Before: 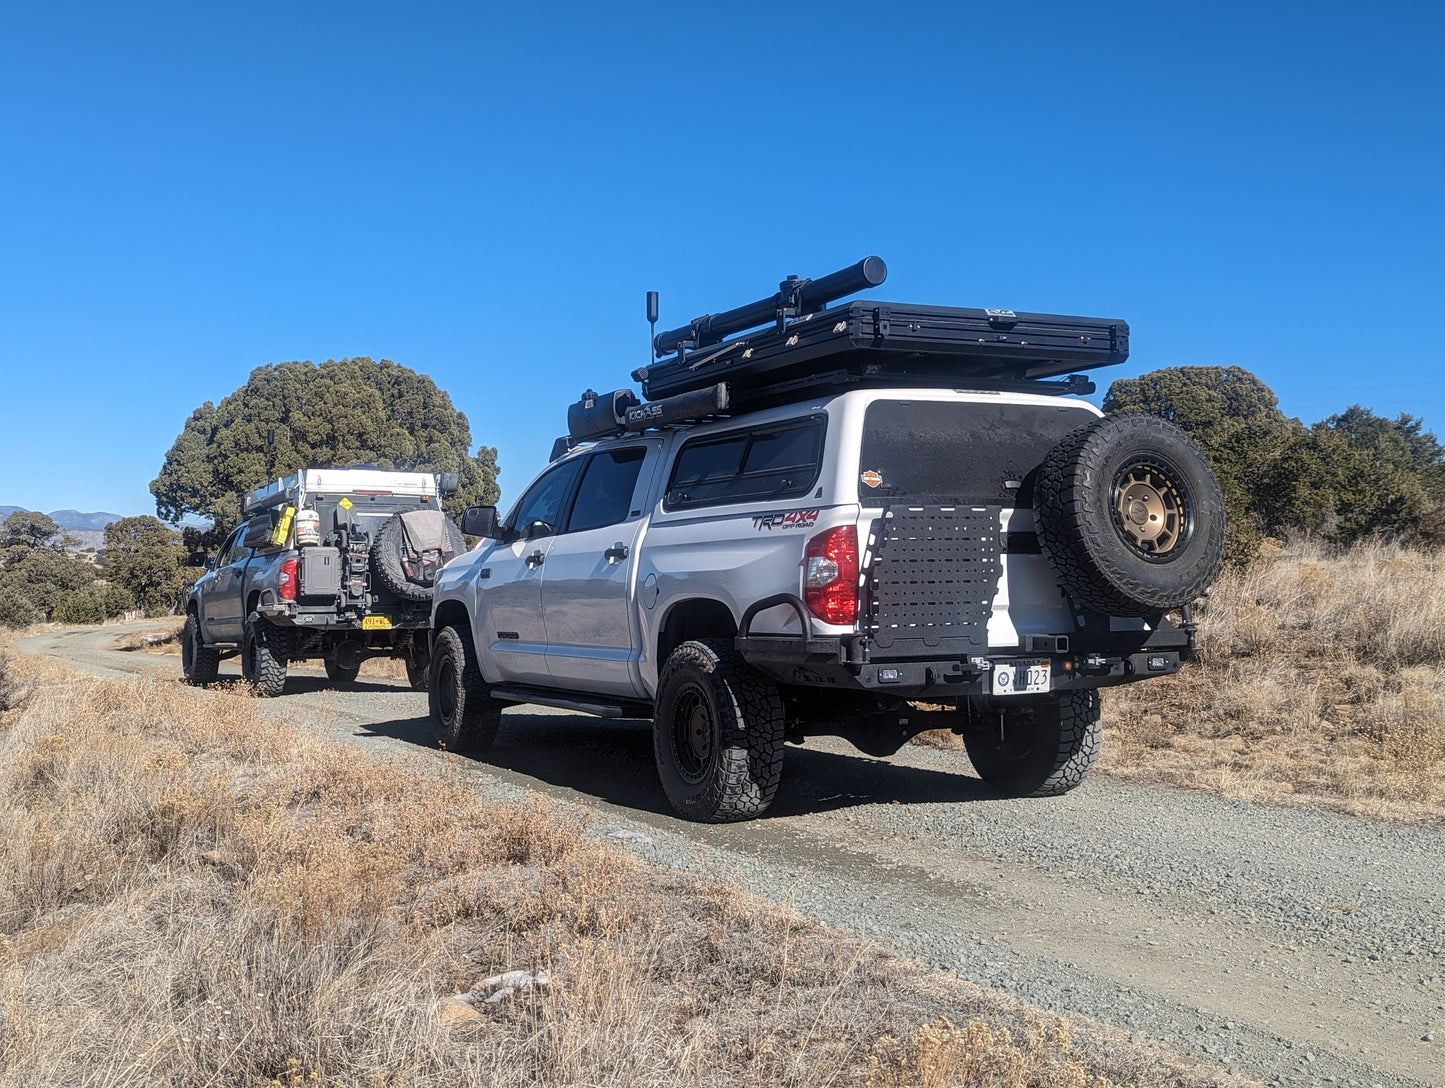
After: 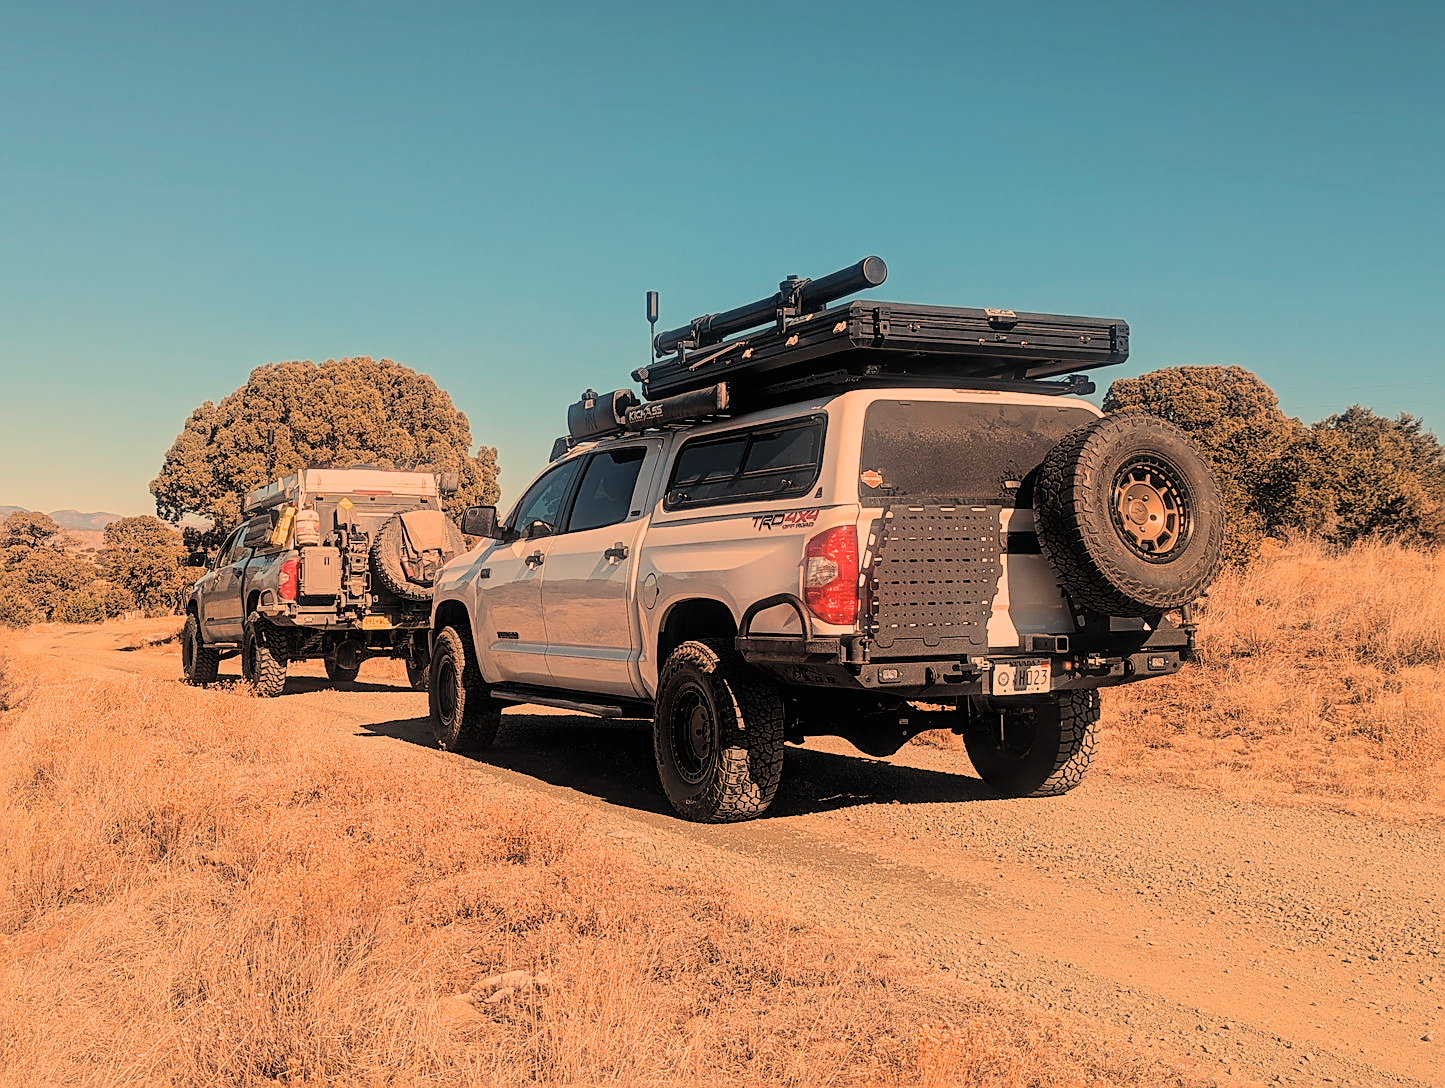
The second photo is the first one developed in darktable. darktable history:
white balance: red 1.467, blue 0.684
contrast brightness saturation: brightness 0.13
filmic rgb: black relative exposure -7.15 EV, white relative exposure 5.36 EV, hardness 3.02, color science v6 (2022)
sharpen: on, module defaults
